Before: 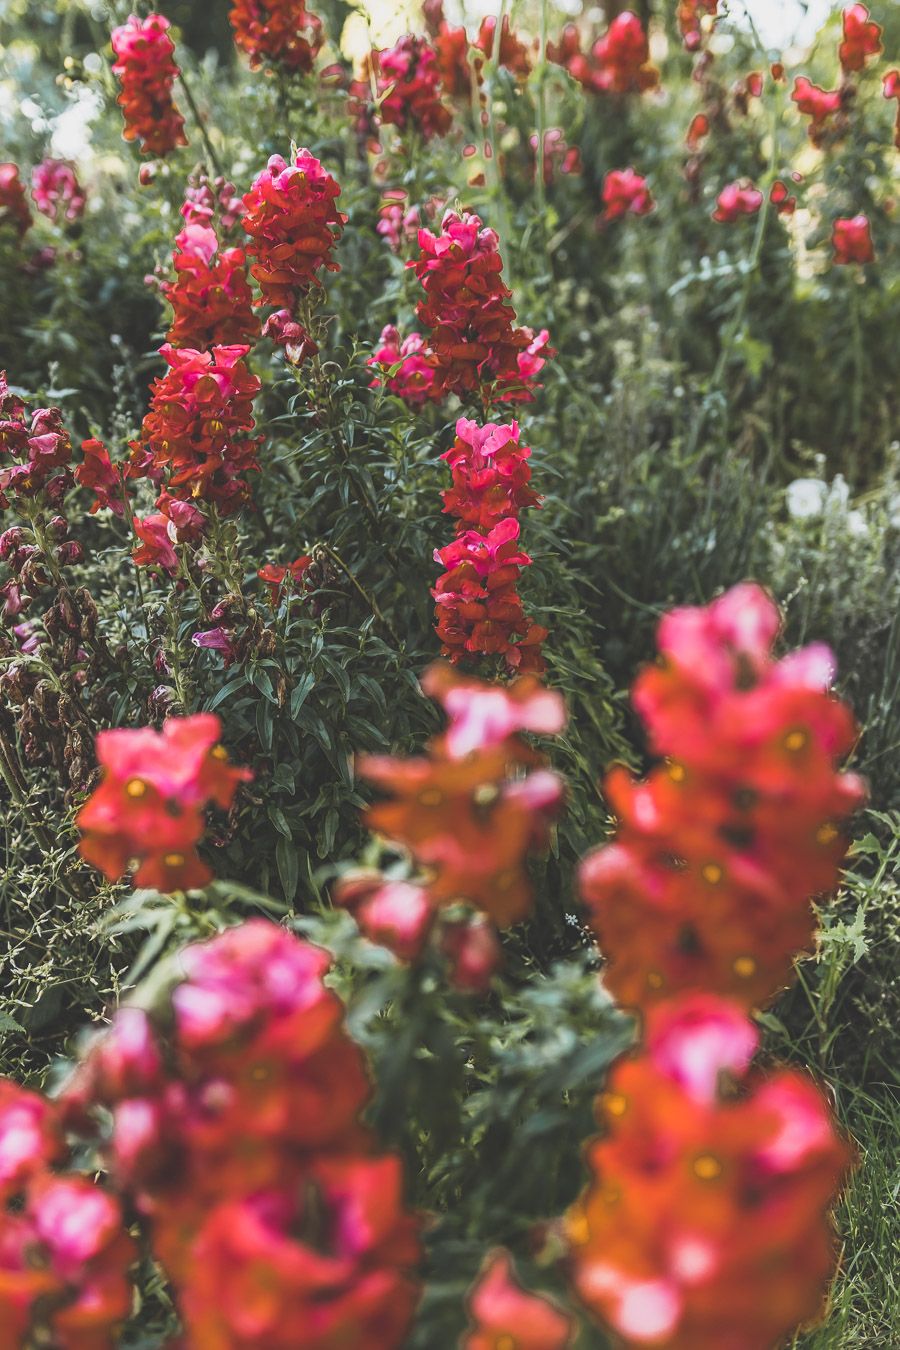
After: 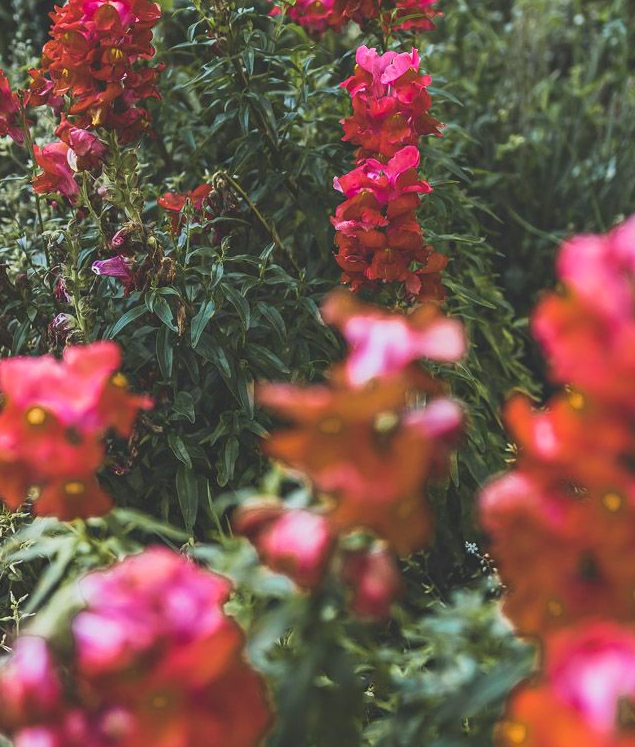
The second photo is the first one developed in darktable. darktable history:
crop: left 11.123%, top 27.61%, right 18.3%, bottom 17.034%
velvia: on, module defaults
white balance: red 0.982, blue 1.018
